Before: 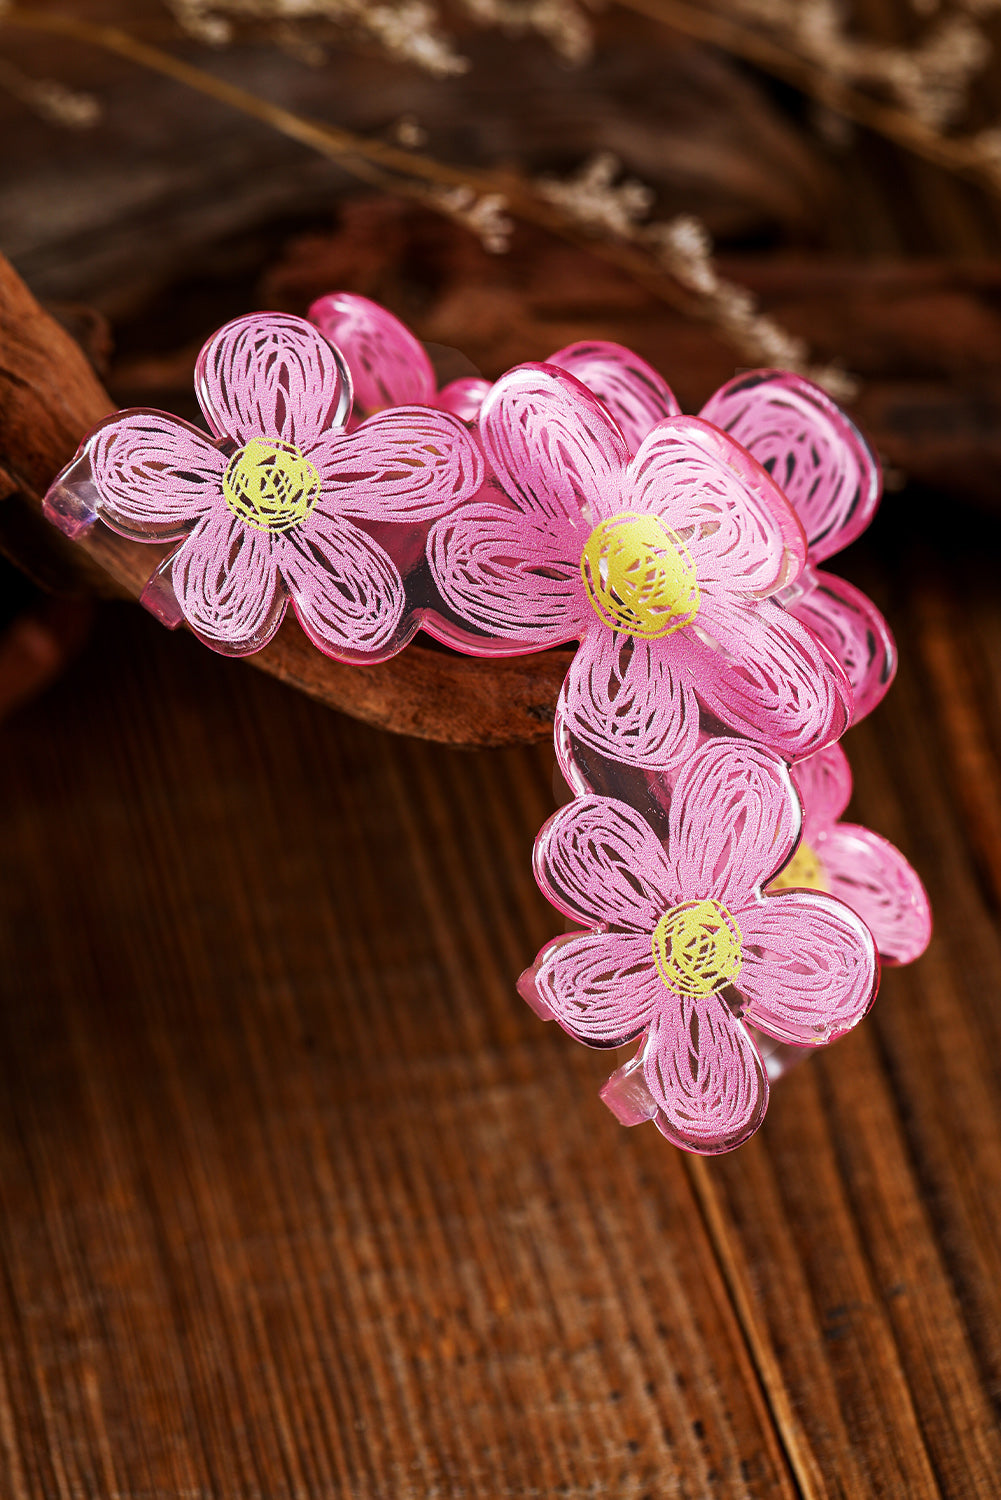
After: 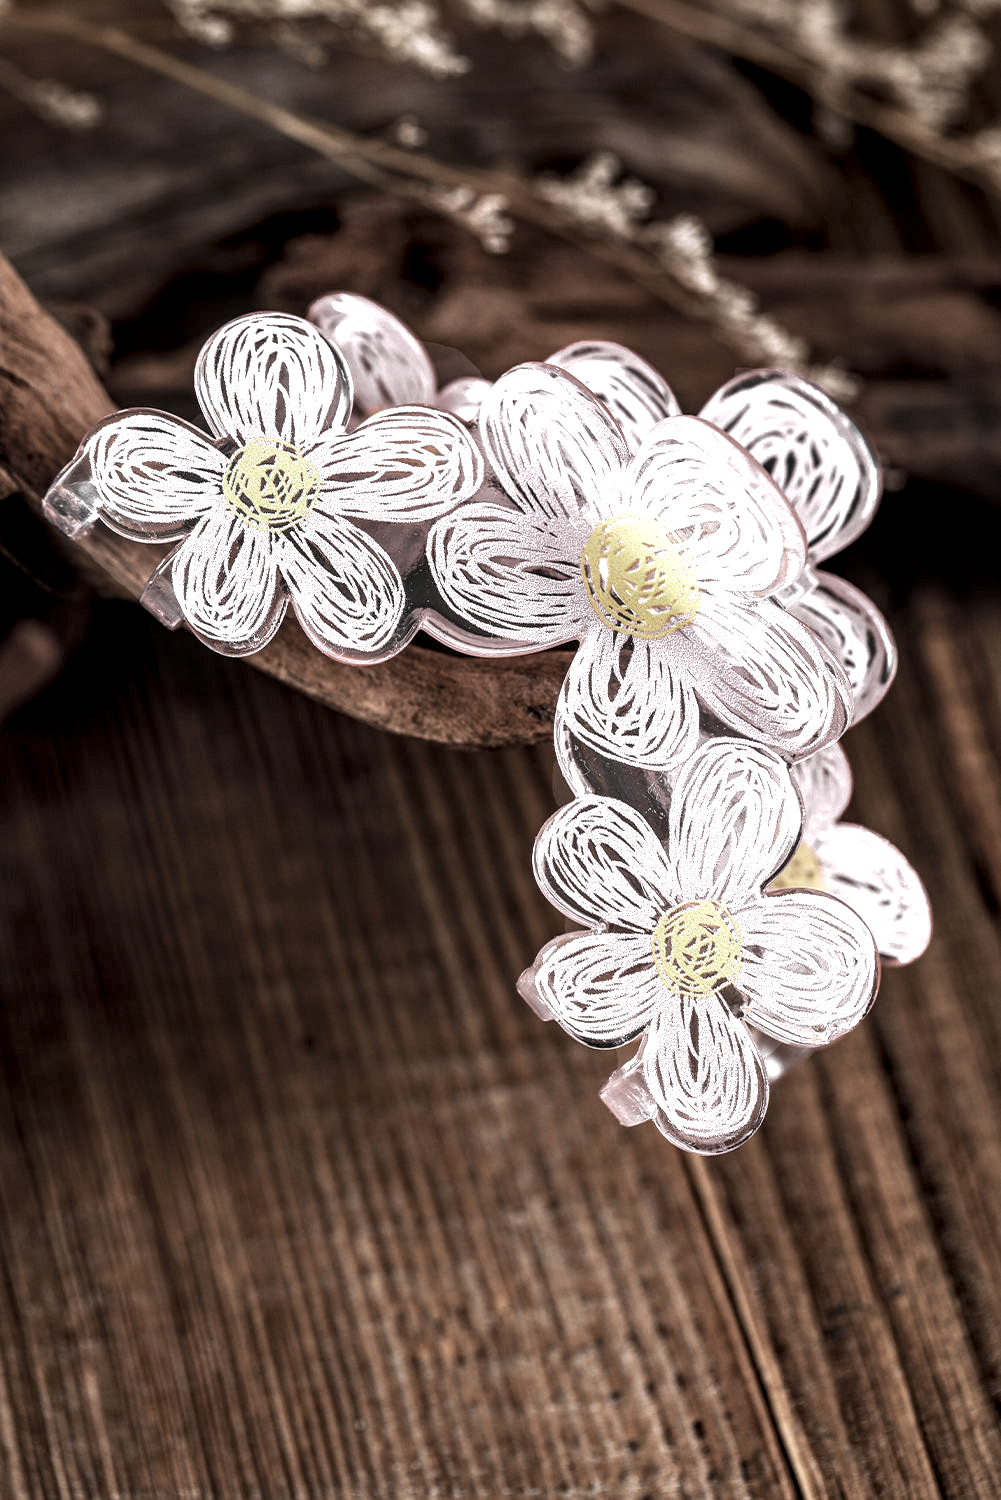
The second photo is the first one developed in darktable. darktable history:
exposure: black level correction 0.001, exposure 0.5 EV, compensate exposure bias true, compensate highlight preservation false
local contrast: highlights 59%, detail 145%
color zones: curves: ch0 [(0, 0.613) (0.01, 0.613) (0.245, 0.448) (0.498, 0.529) (0.642, 0.665) (0.879, 0.777) (0.99, 0.613)]; ch1 [(0, 0.035) (0.121, 0.189) (0.259, 0.197) (0.415, 0.061) (0.589, 0.022) (0.732, 0.022) (0.857, 0.026) (0.991, 0.053)]
